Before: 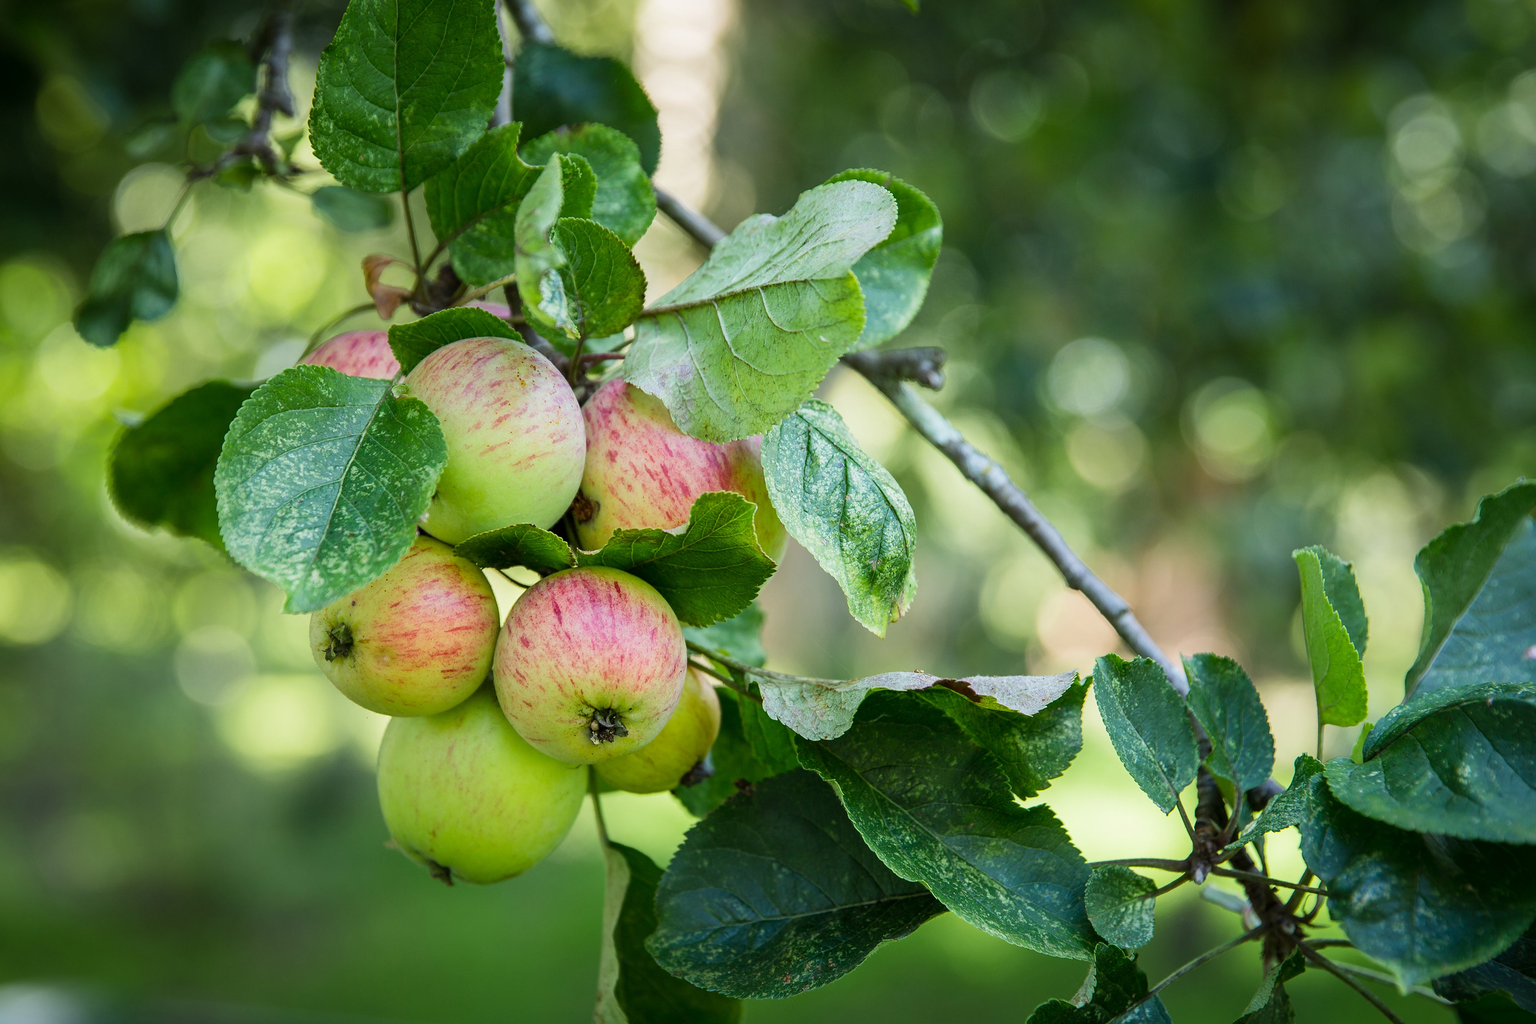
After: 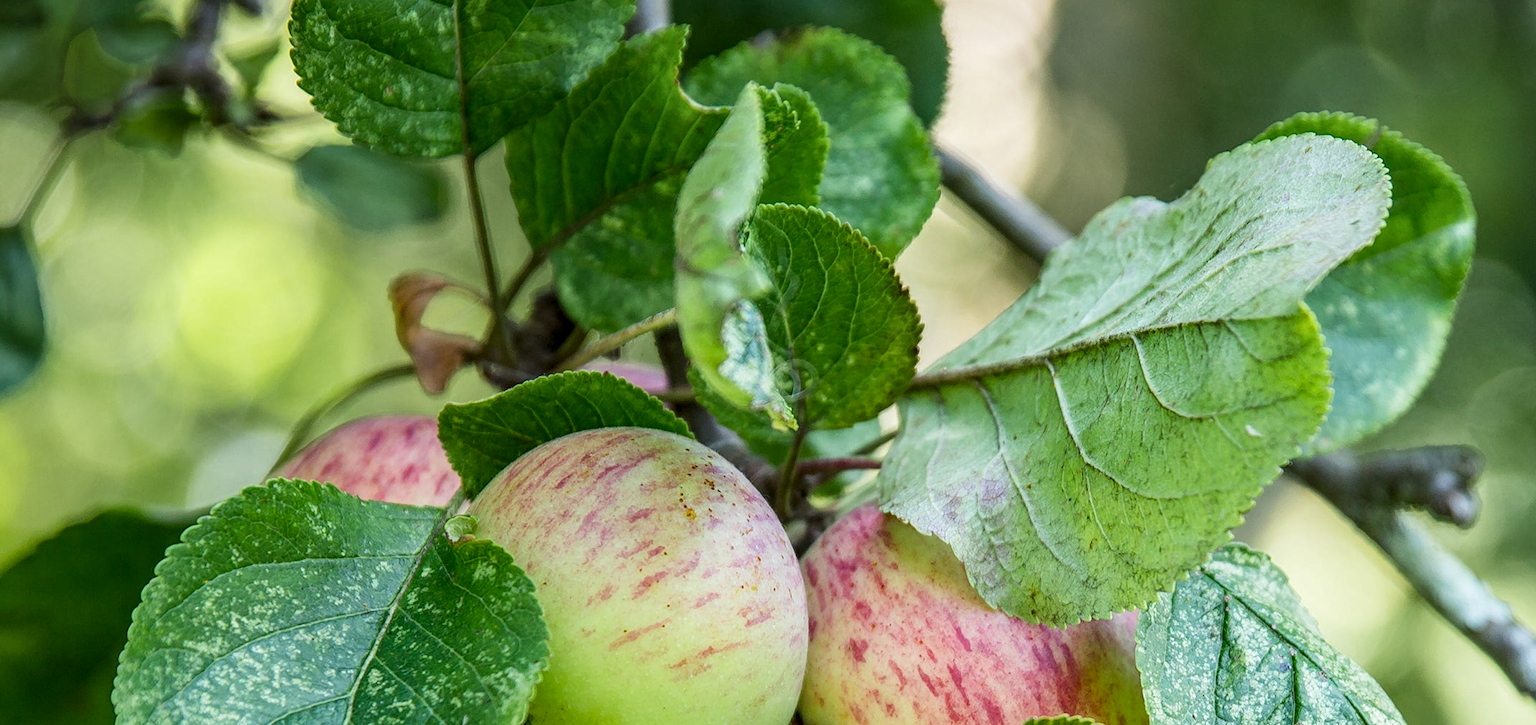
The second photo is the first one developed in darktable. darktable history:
local contrast: detail 130%
crop: left 10.036%, top 10.631%, right 36.509%, bottom 51.484%
